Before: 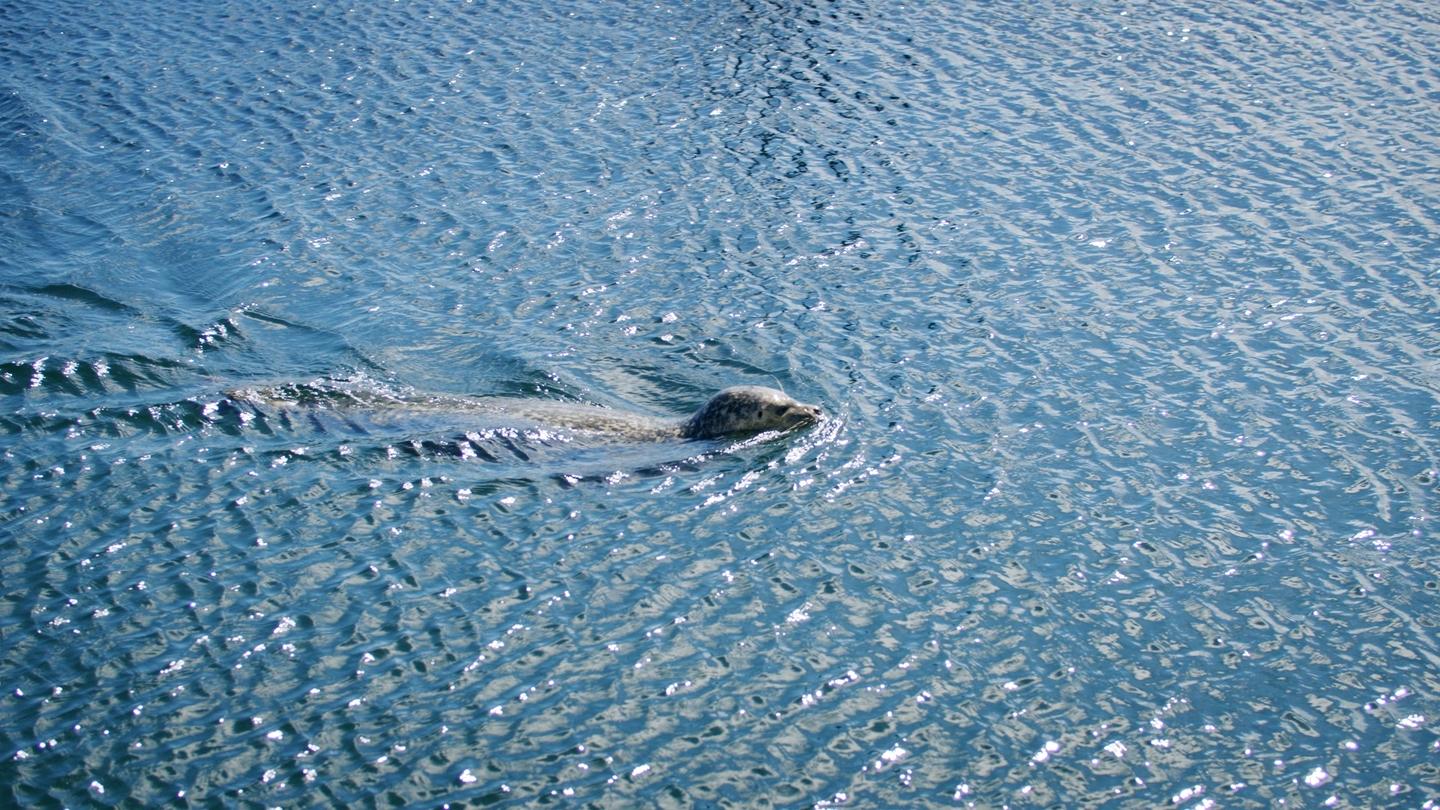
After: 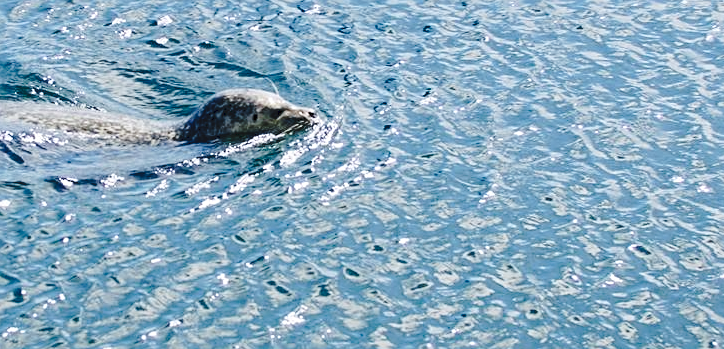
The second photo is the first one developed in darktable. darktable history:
crop: left 35.104%, top 36.707%, right 14.571%, bottom 20.09%
sharpen: on, module defaults
tone curve: curves: ch0 [(0, 0) (0.003, 0.072) (0.011, 0.073) (0.025, 0.072) (0.044, 0.076) (0.069, 0.089) (0.1, 0.103) (0.136, 0.123) (0.177, 0.158) (0.224, 0.21) (0.277, 0.275) (0.335, 0.372) (0.399, 0.463) (0.468, 0.556) (0.543, 0.633) (0.623, 0.712) (0.709, 0.795) (0.801, 0.869) (0.898, 0.942) (1, 1)], preserve colors none
